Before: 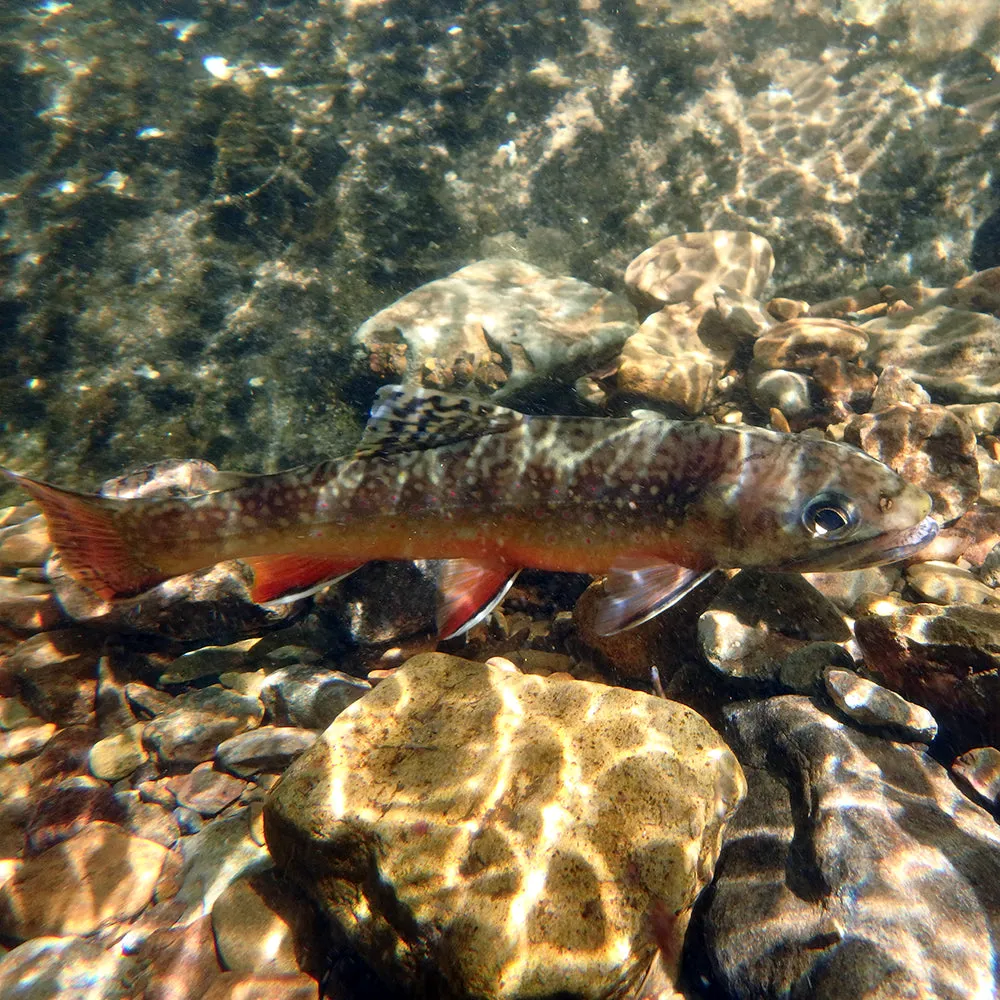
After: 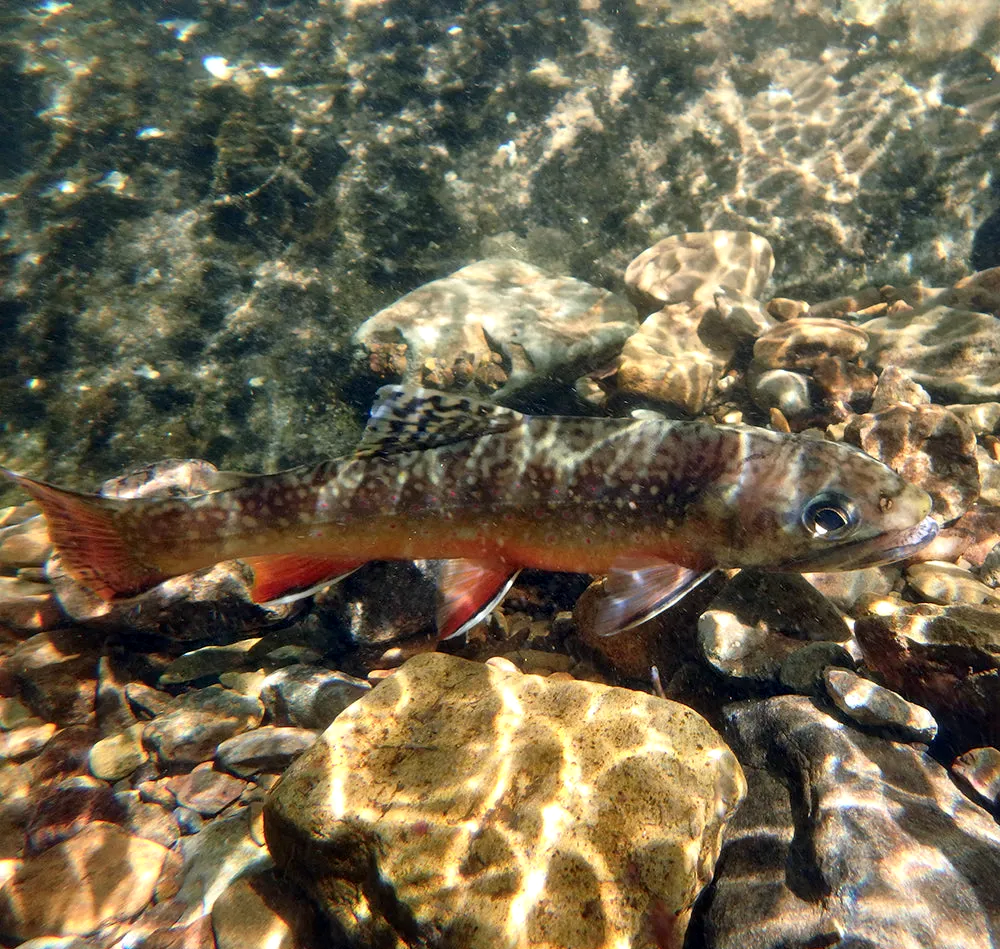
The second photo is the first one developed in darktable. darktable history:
local contrast: mode bilateral grid, contrast 20, coarseness 50, detail 120%, midtone range 0.2
crop and rotate: top 0%, bottom 5.097%
